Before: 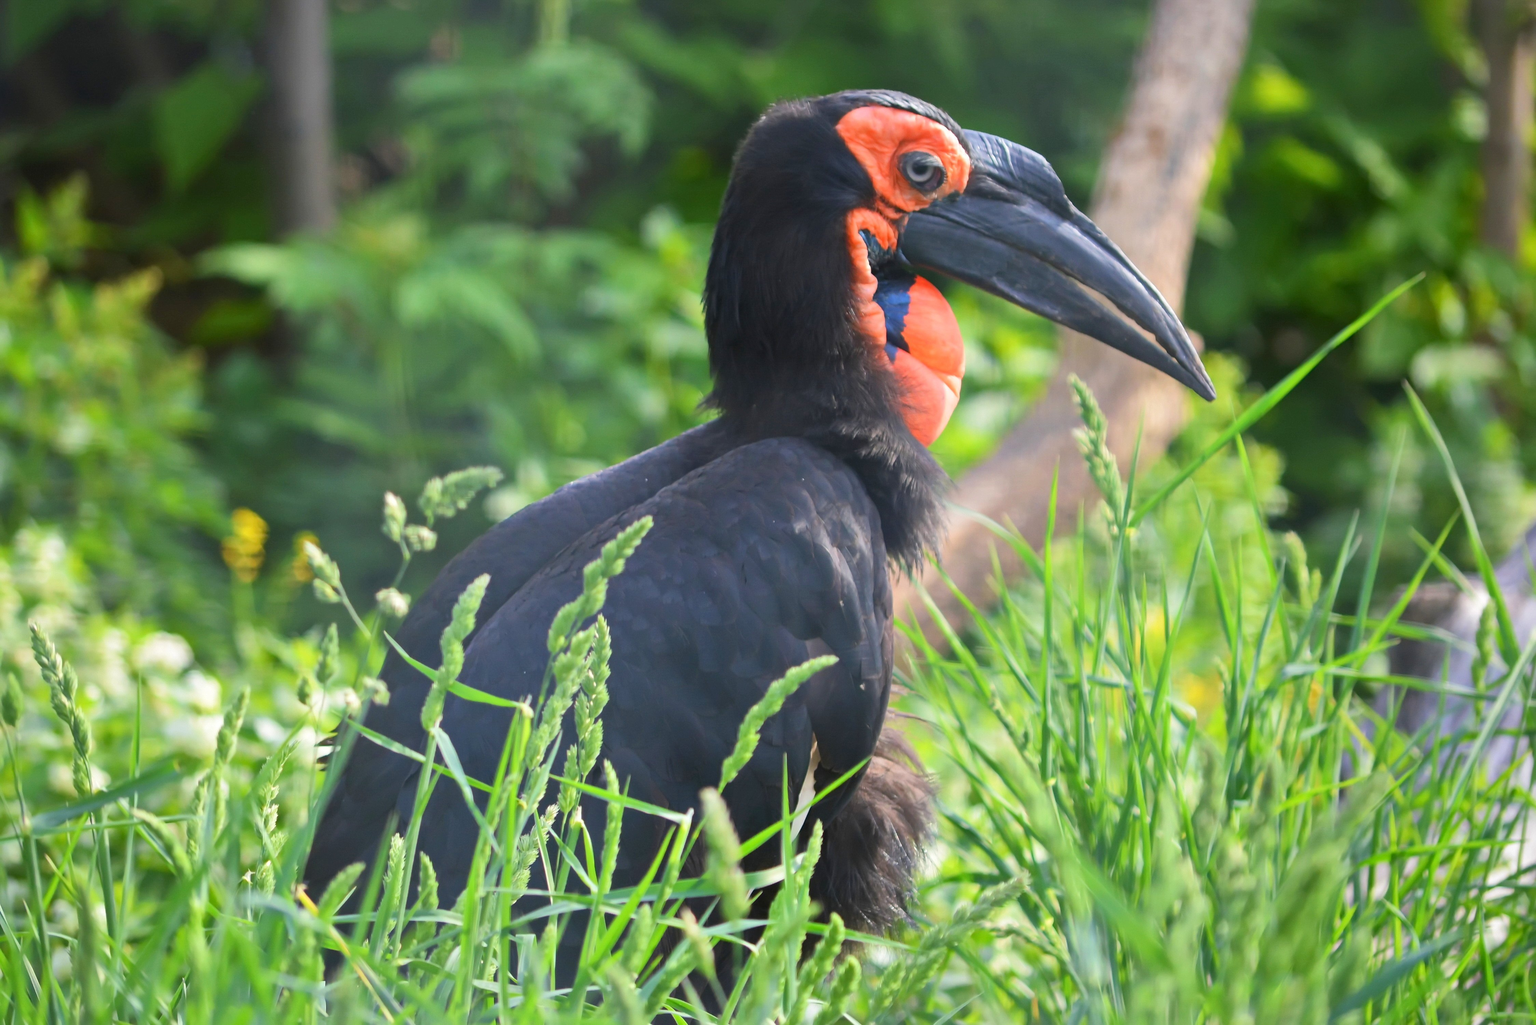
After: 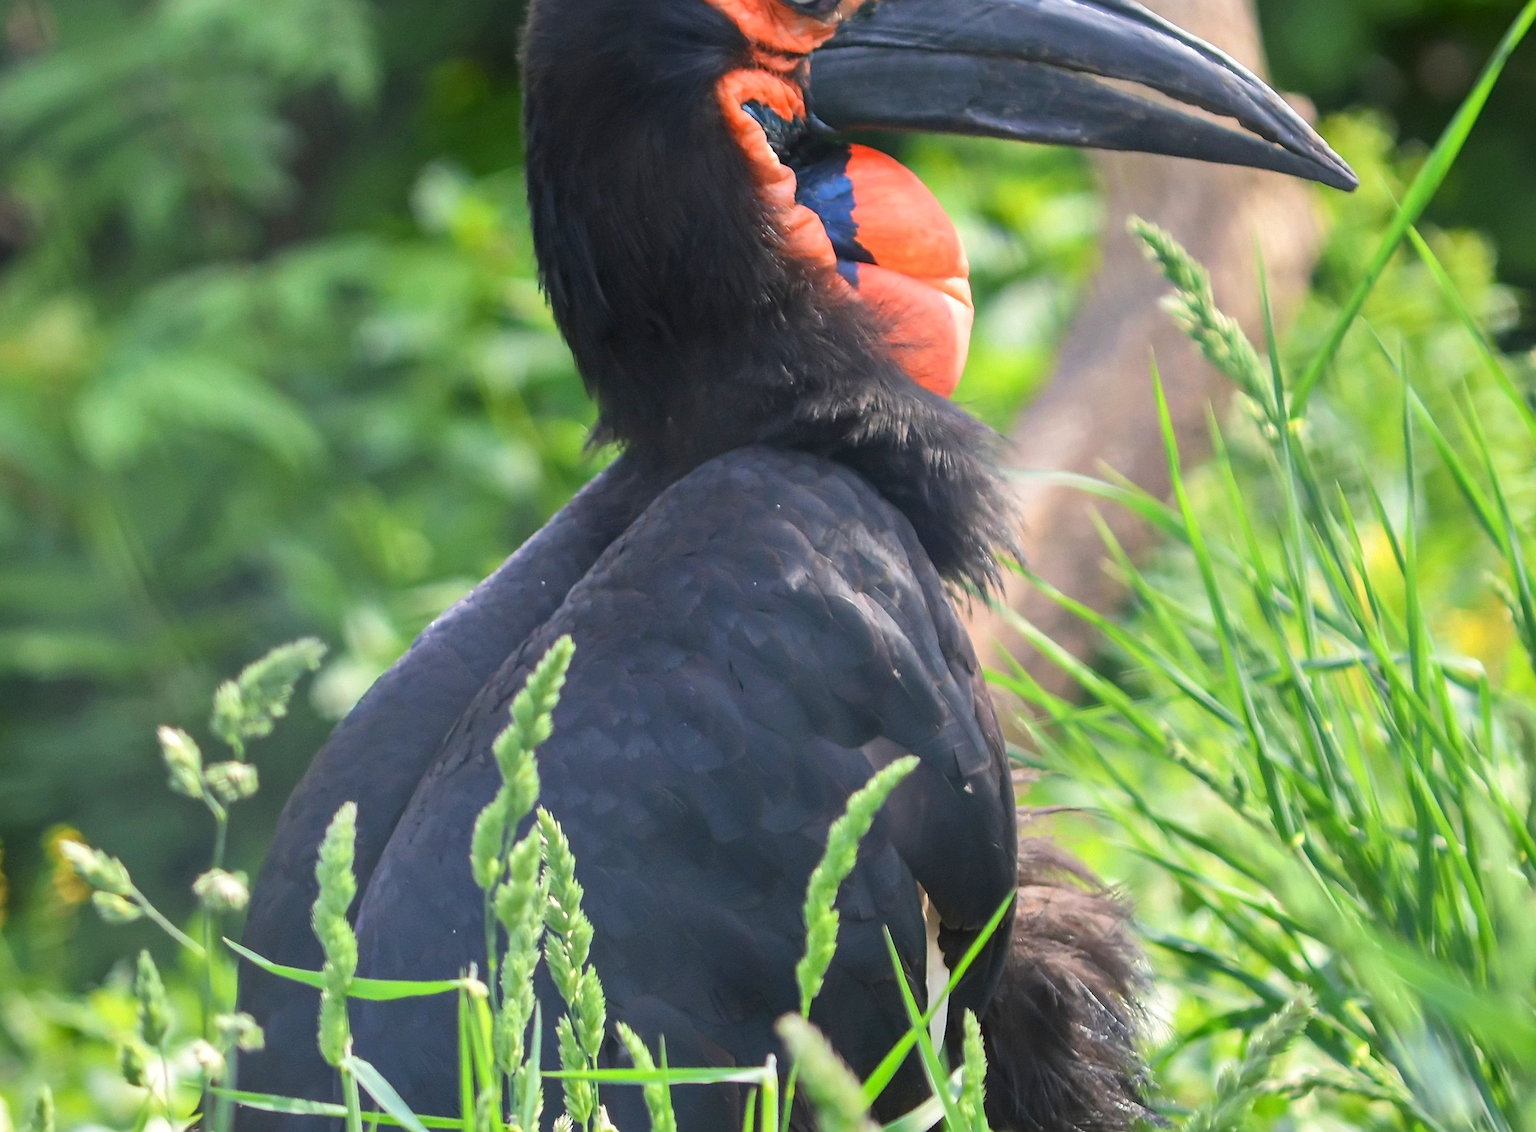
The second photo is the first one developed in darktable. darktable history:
local contrast: on, module defaults
sharpen: on, module defaults
crop and rotate: angle 17.94°, left 6.812%, right 3.668%, bottom 1.087%
